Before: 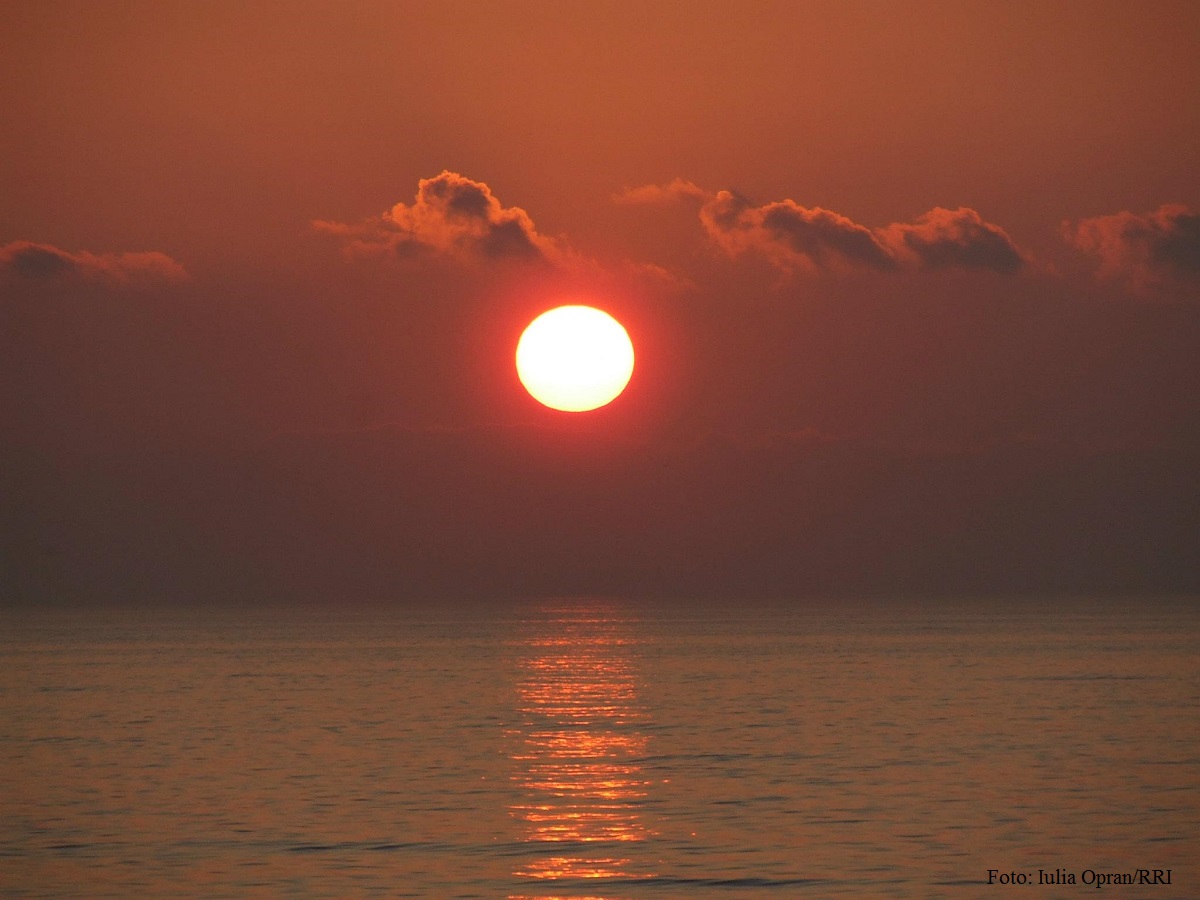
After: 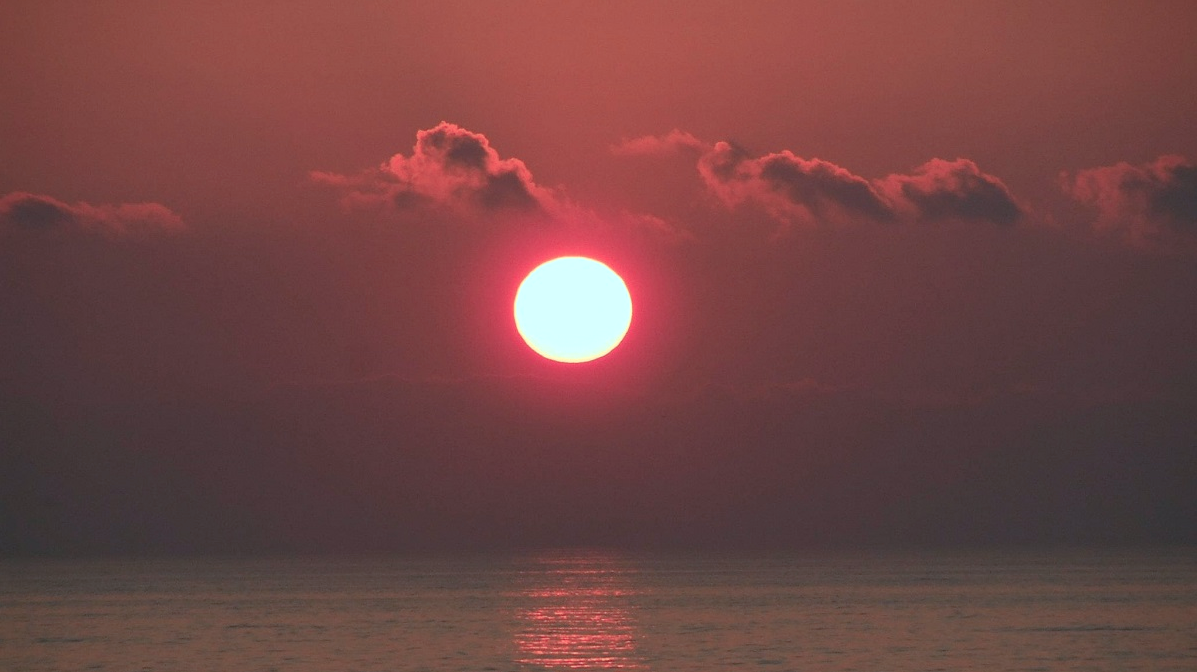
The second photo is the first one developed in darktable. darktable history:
crop: left 0.233%, top 5.475%, bottom 19.778%
color calibration: x 0.382, y 0.372, temperature 3888.13 K
color zones: curves: ch2 [(0, 0.488) (0.143, 0.417) (0.286, 0.212) (0.429, 0.179) (0.571, 0.154) (0.714, 0.415) (0.857, 0.495) (1, 0.488)]
